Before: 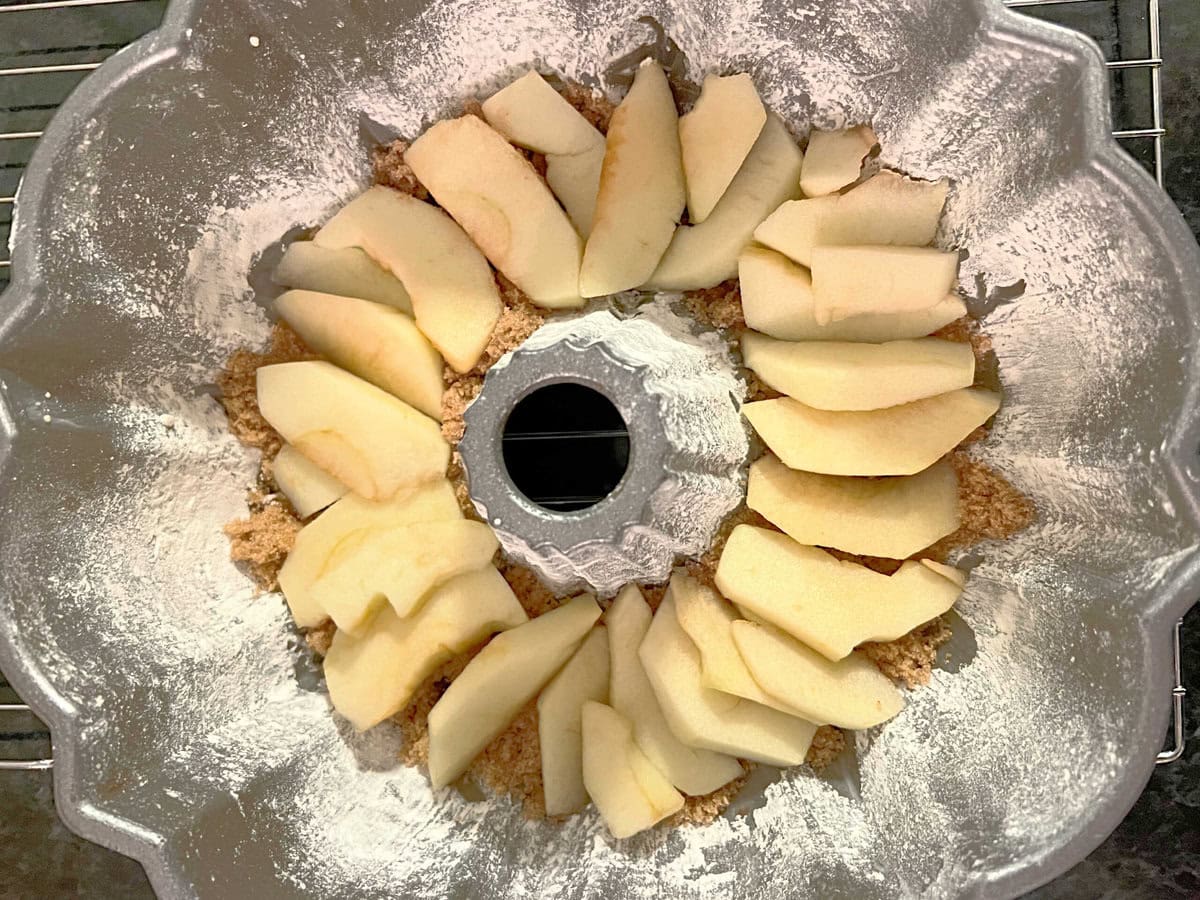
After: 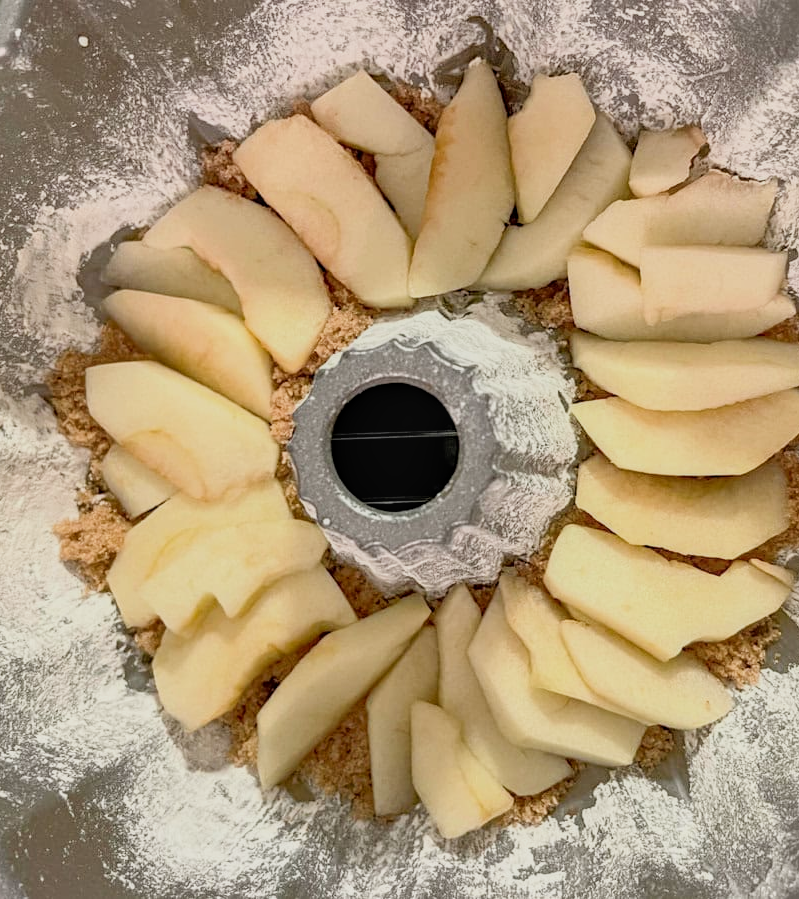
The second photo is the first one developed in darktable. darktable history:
local contrast: on, module defaults
filmic rgb: hardness 4.17
crop and rotate: left 14.292%, right 19.041%
